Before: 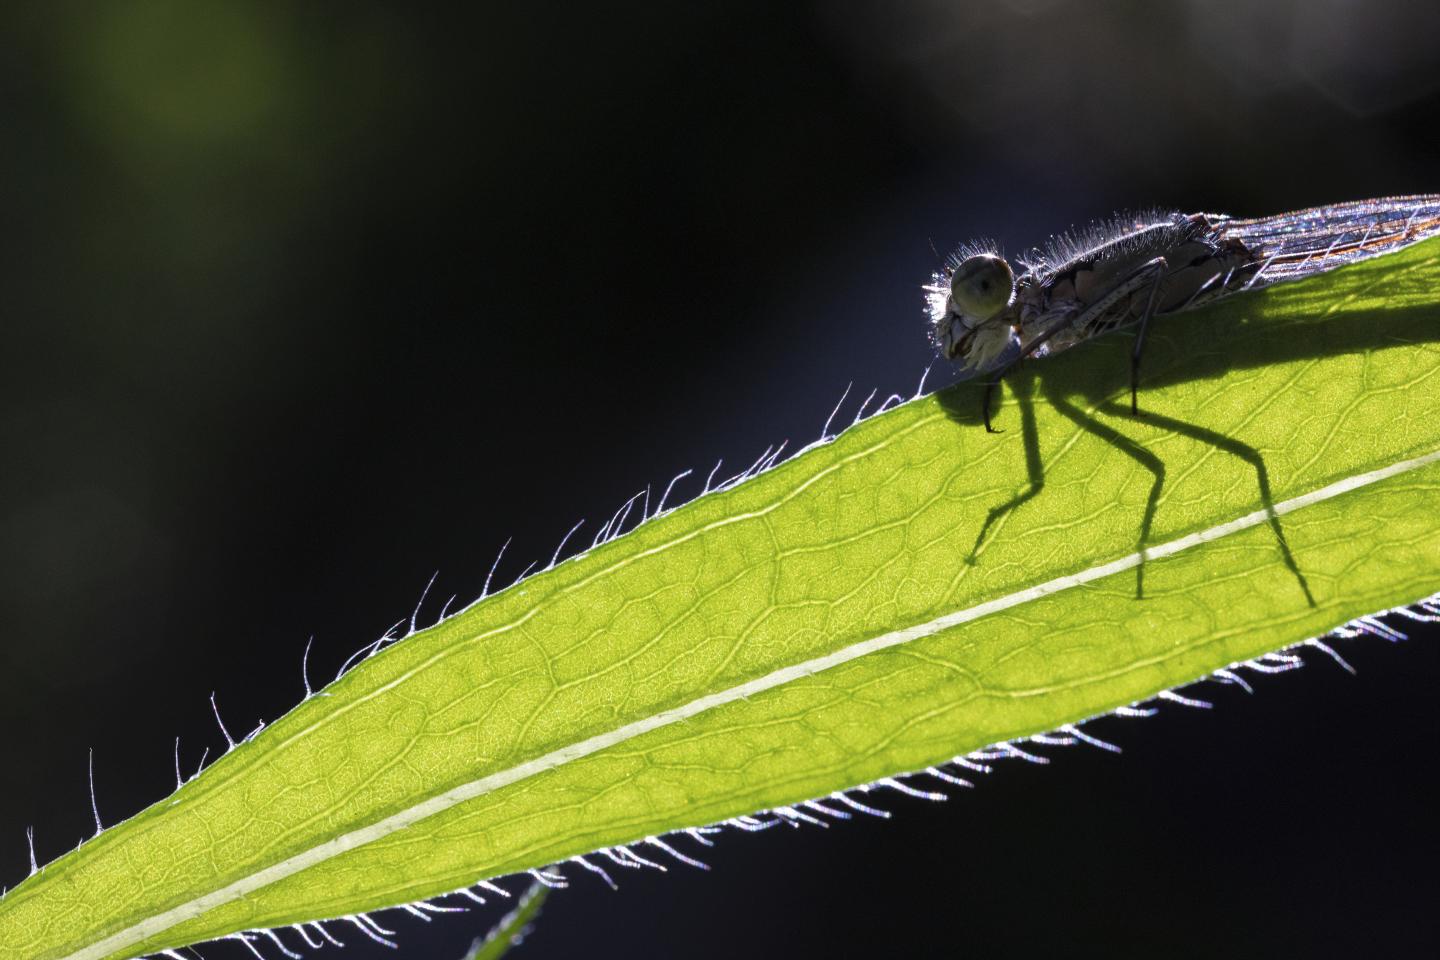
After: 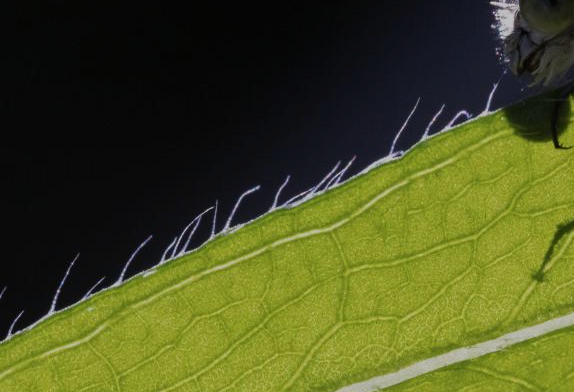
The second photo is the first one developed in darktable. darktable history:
crop: left 30.002%, top 29.602%, right 30.128%, bottom 29.499%
exposure: exposure -0.93 EV, compensate highlight preservation false
